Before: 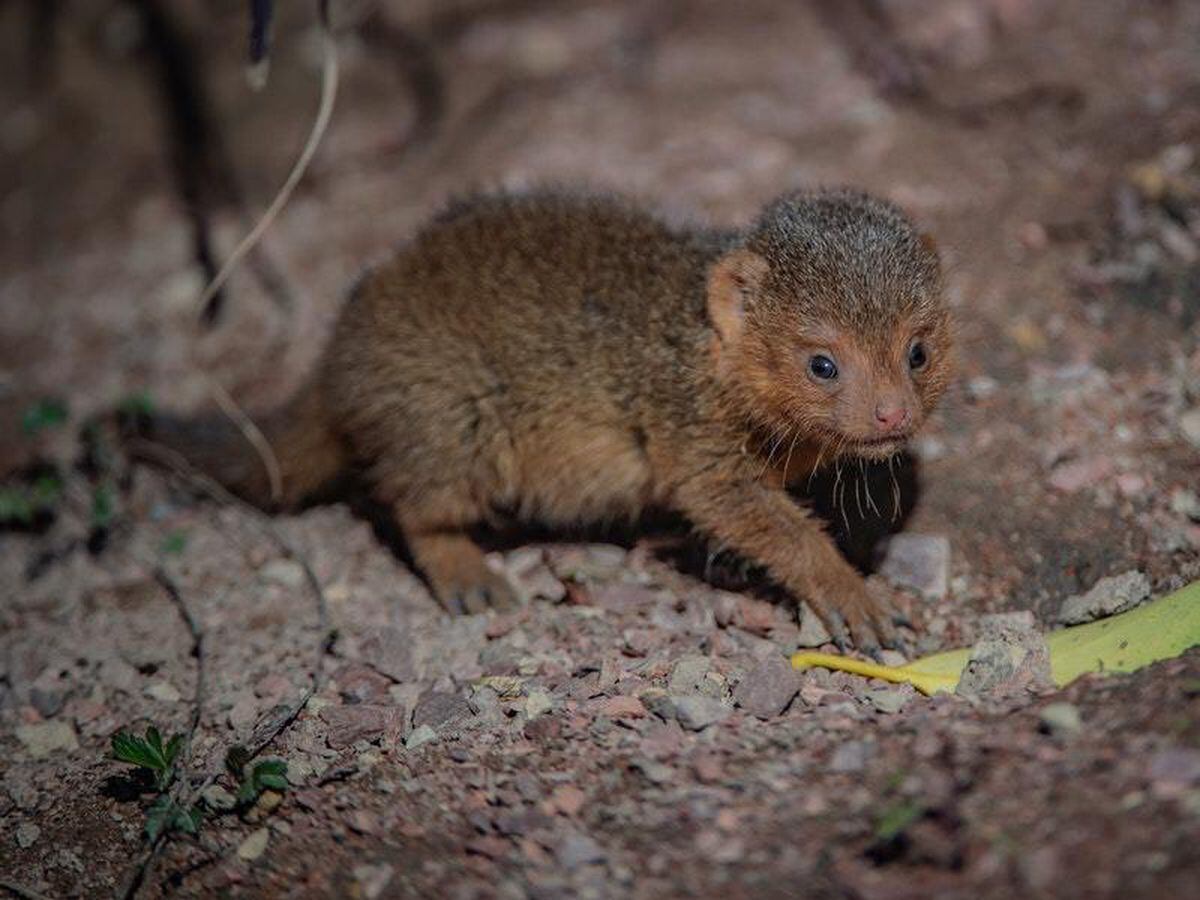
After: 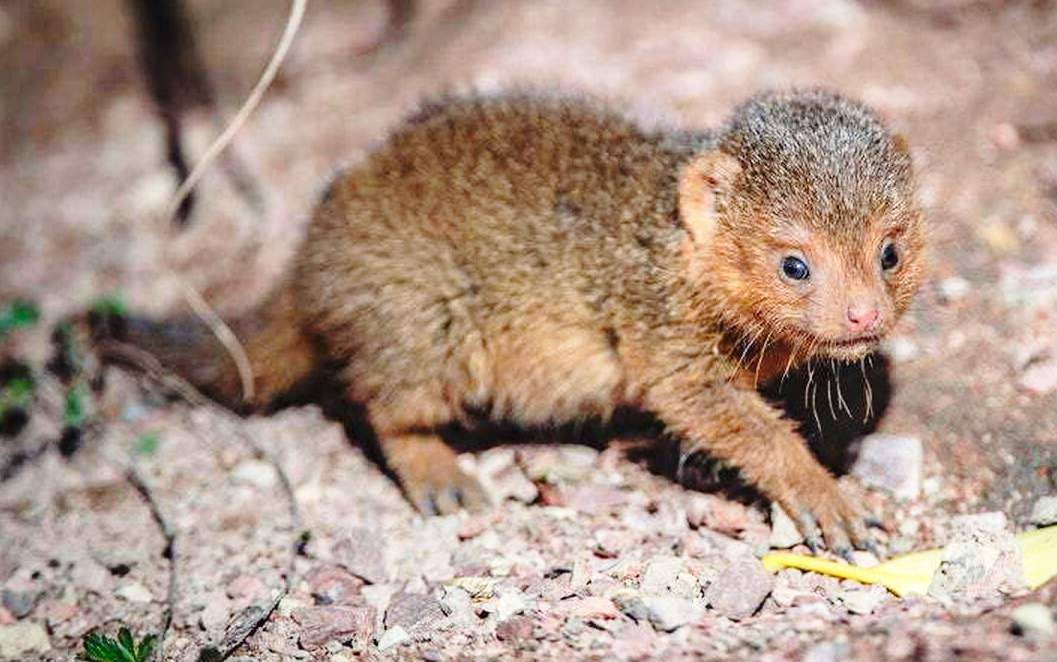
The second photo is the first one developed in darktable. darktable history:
crop and rotate: left 2.407%, top 11.093%, right 9.488%, bottom 15.332%
exposure: black level correction 0, exposure 1.001 EV, compensate exposure bias true, compensate highlight preservation false
tone equalizer: on, module defaults
base curve: curves: ch0 [(0, 0) (0.028, 0.03) (0.121, 0.232) (0.46, 0.748) (0.859, 0.968) (1, 1)], preserve colors none
